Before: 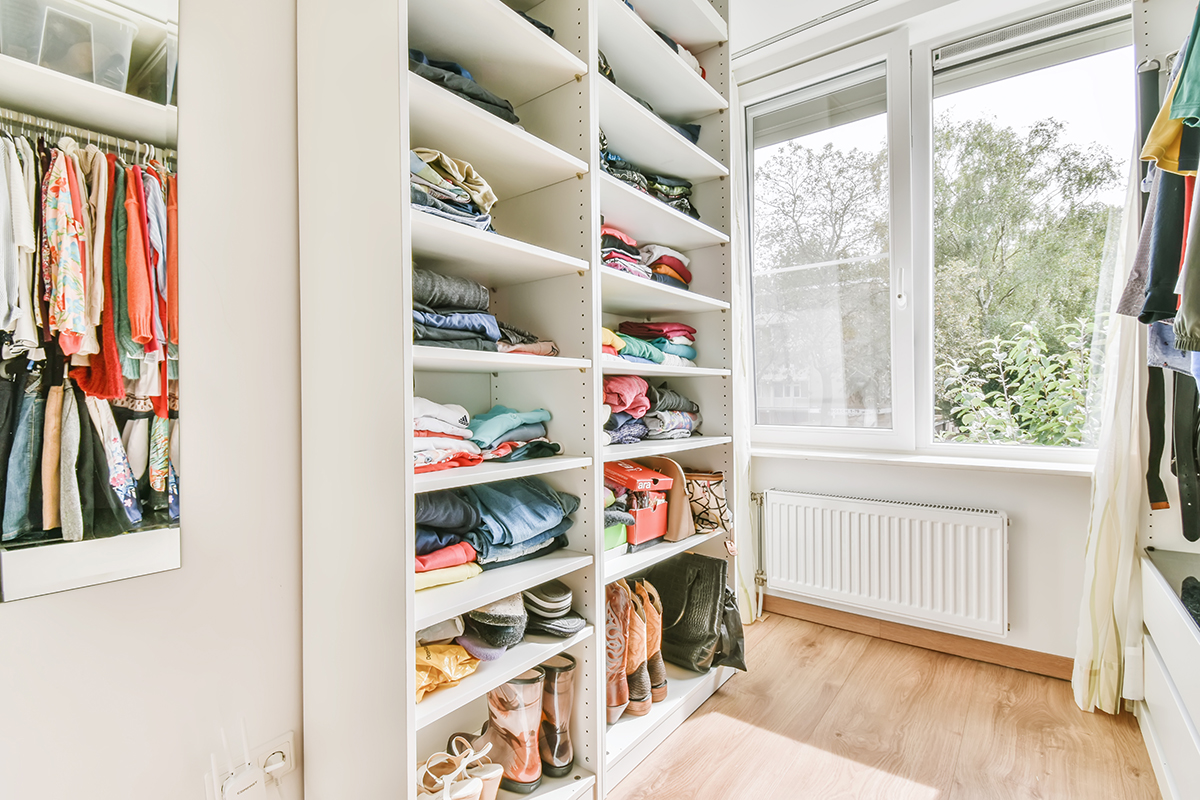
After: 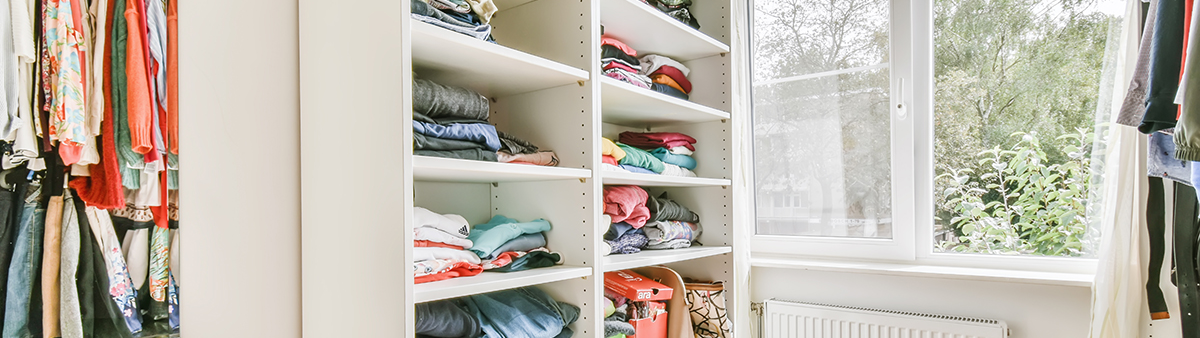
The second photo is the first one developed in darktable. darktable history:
crop and rotate: top 23.756%, bottom 33.877%
